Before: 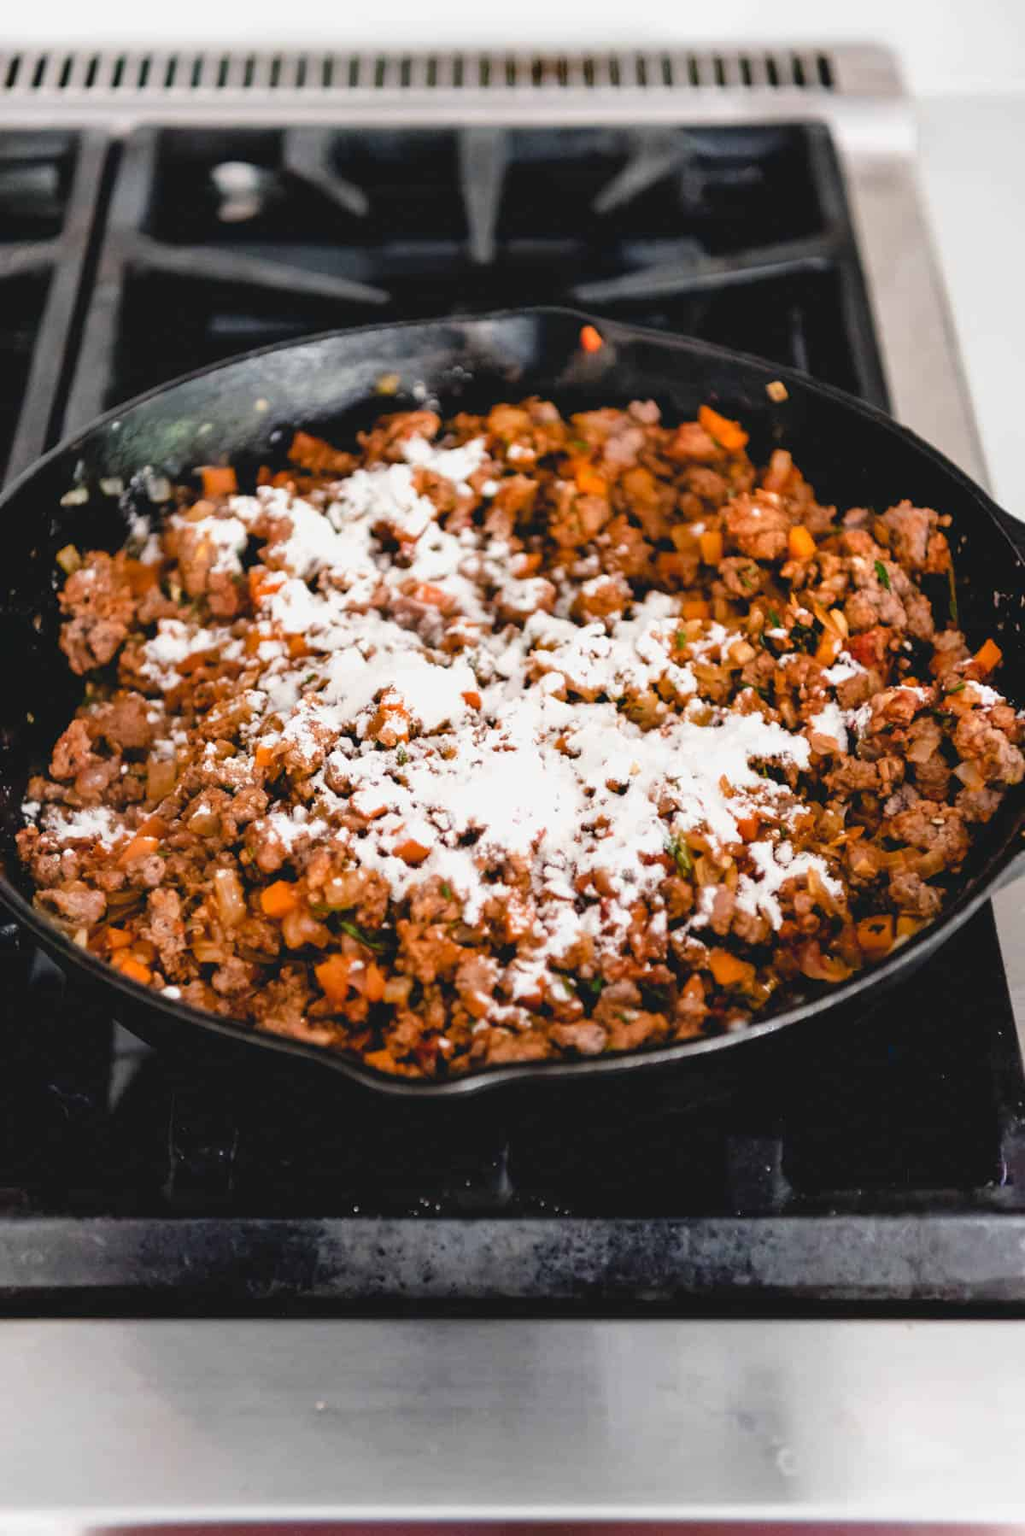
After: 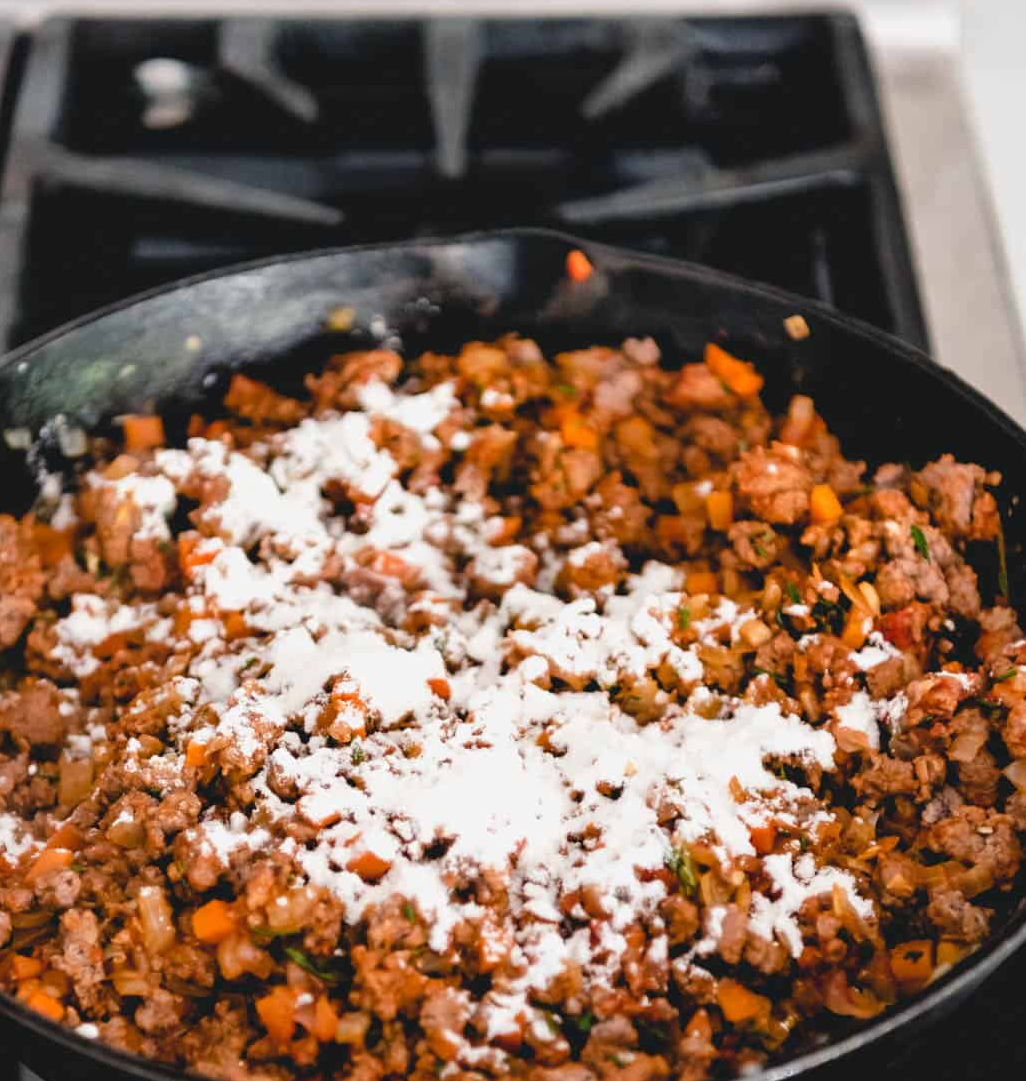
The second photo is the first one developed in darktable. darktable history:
levels: mode automatic
crop and rotate: left 9.448%, top 7.315%, right 4.969%, bottom 32.536%
